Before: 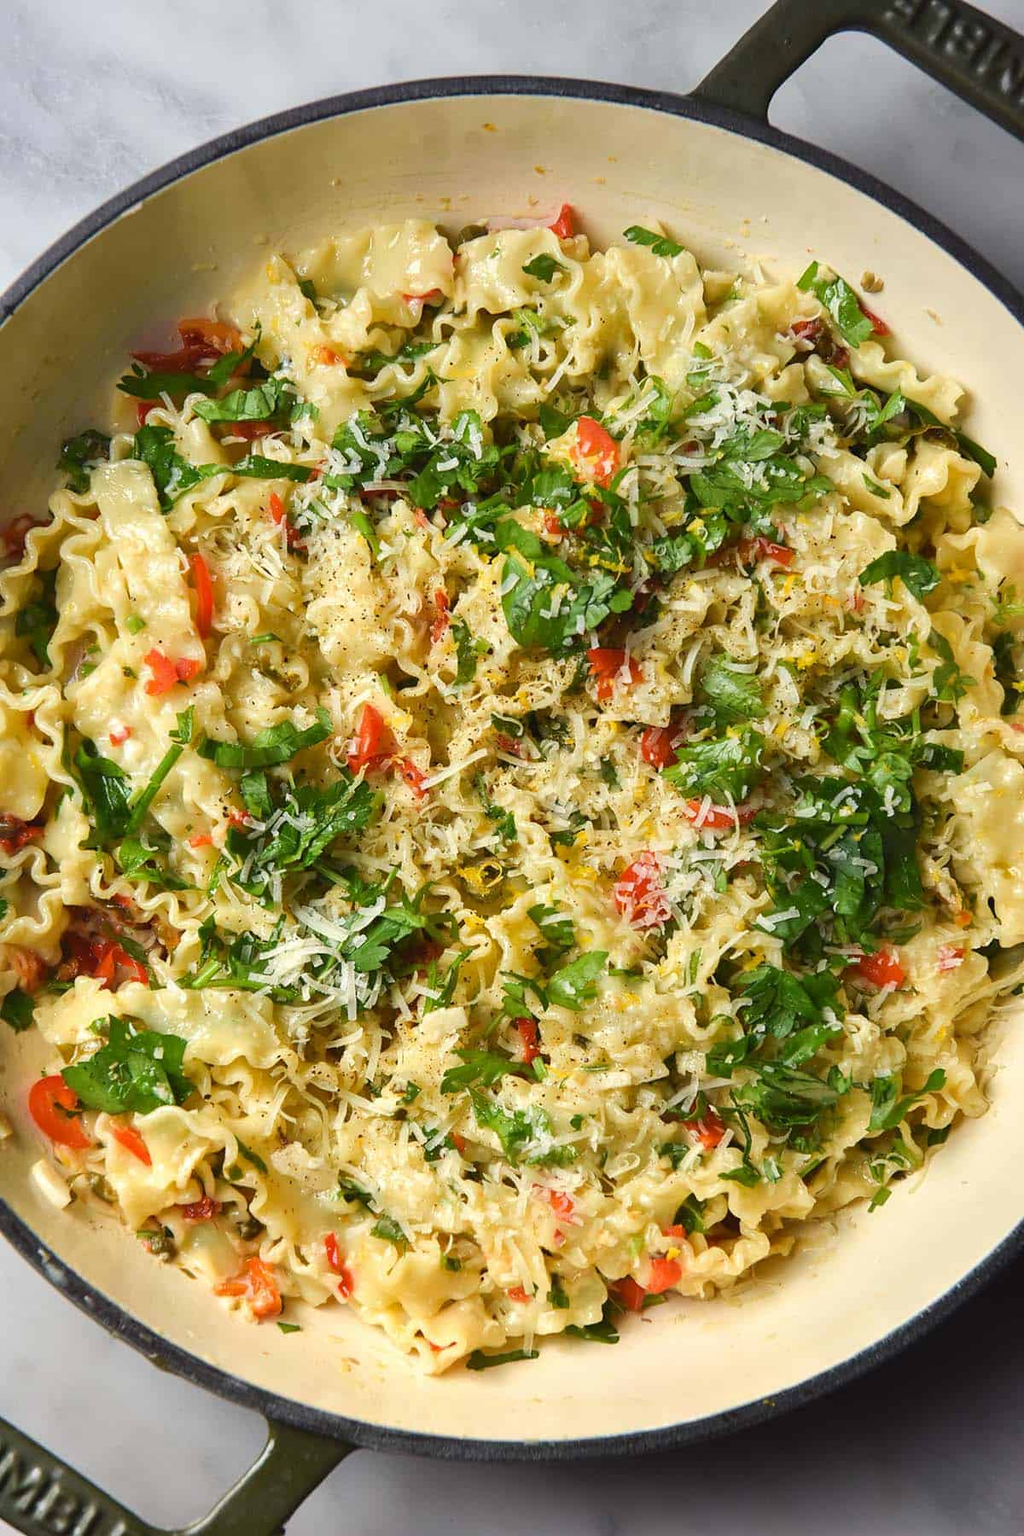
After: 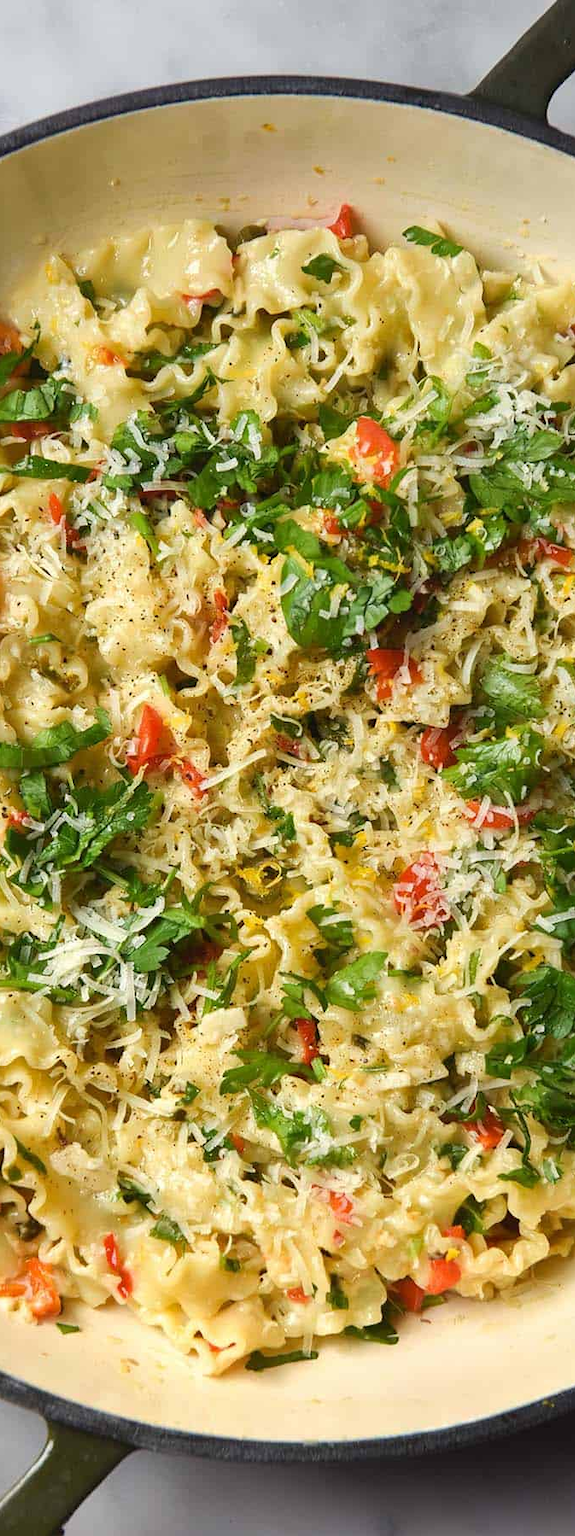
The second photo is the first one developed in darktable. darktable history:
crop: left 21.656%, right 22.122%, bottom 0.001%
